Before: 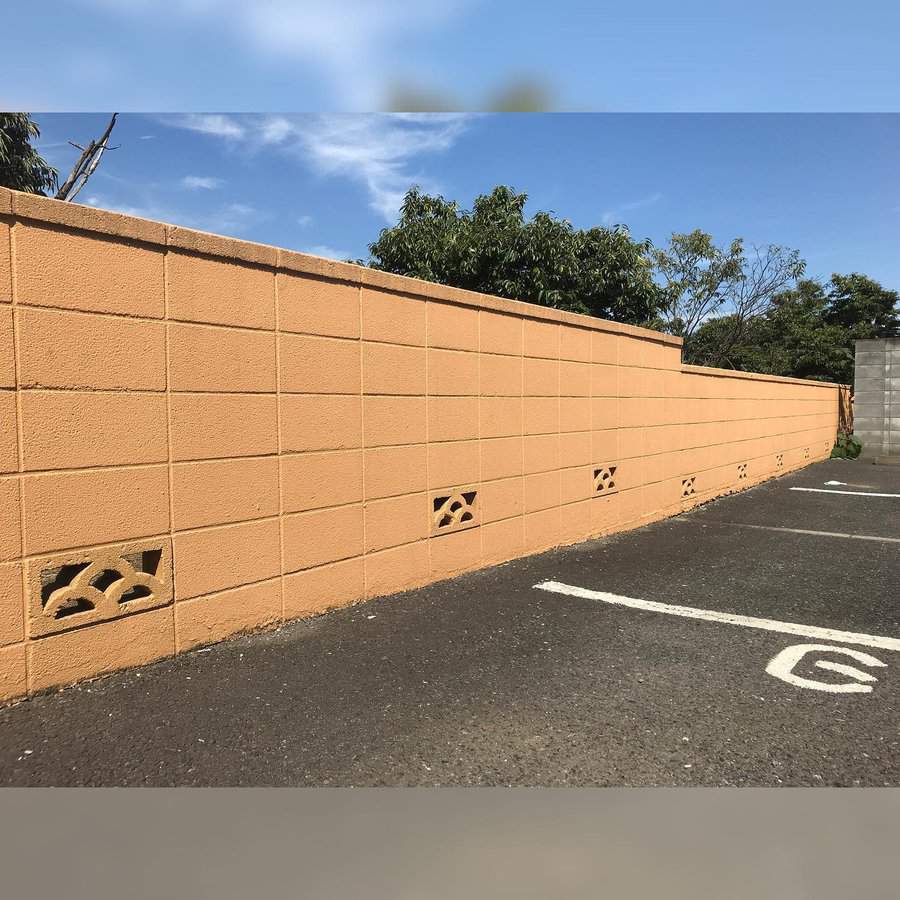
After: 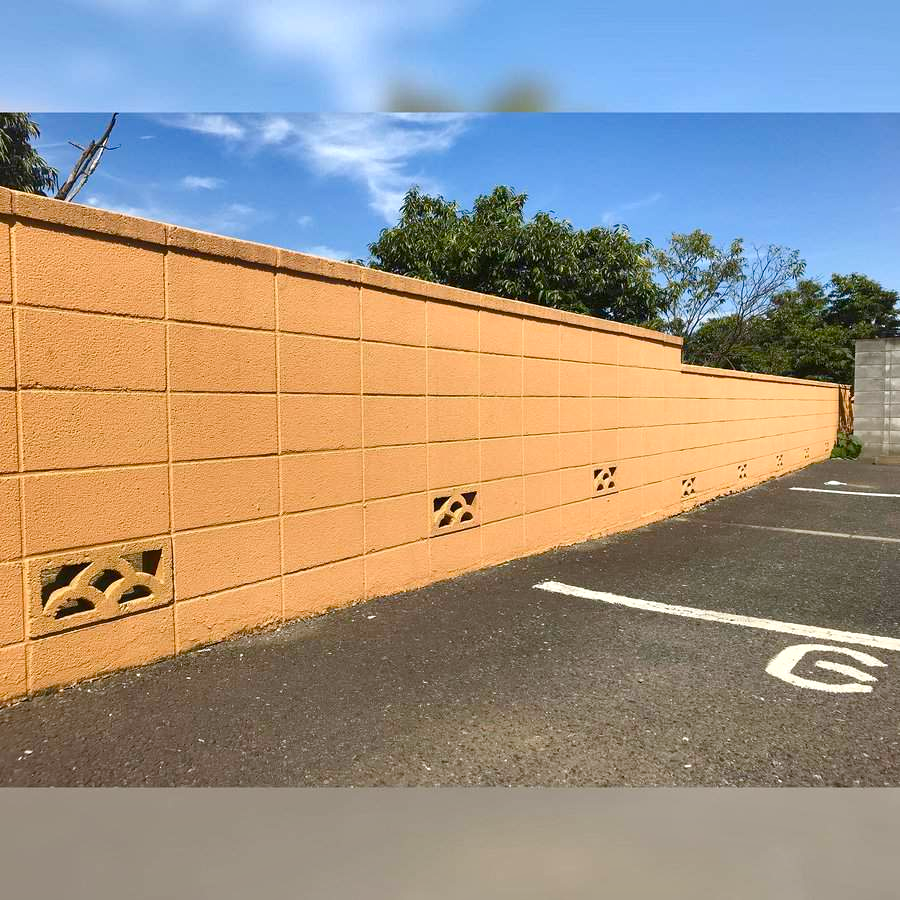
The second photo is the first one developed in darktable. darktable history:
shadows and highlights: shadows 61.28, soften with gaussian
color balance rgb: shadows lift › luminance -20.246%, perceptual saturation grading › global saturation 34.922%, perceptual saturation grading › highlights -29.855%, perceptual saturation grading › shadows 35.622%, contrast -10.15%
exposure: black level correction 0.001, exposure 0.499 EV, compensate exposure bias true, compensate highlight preservation false
